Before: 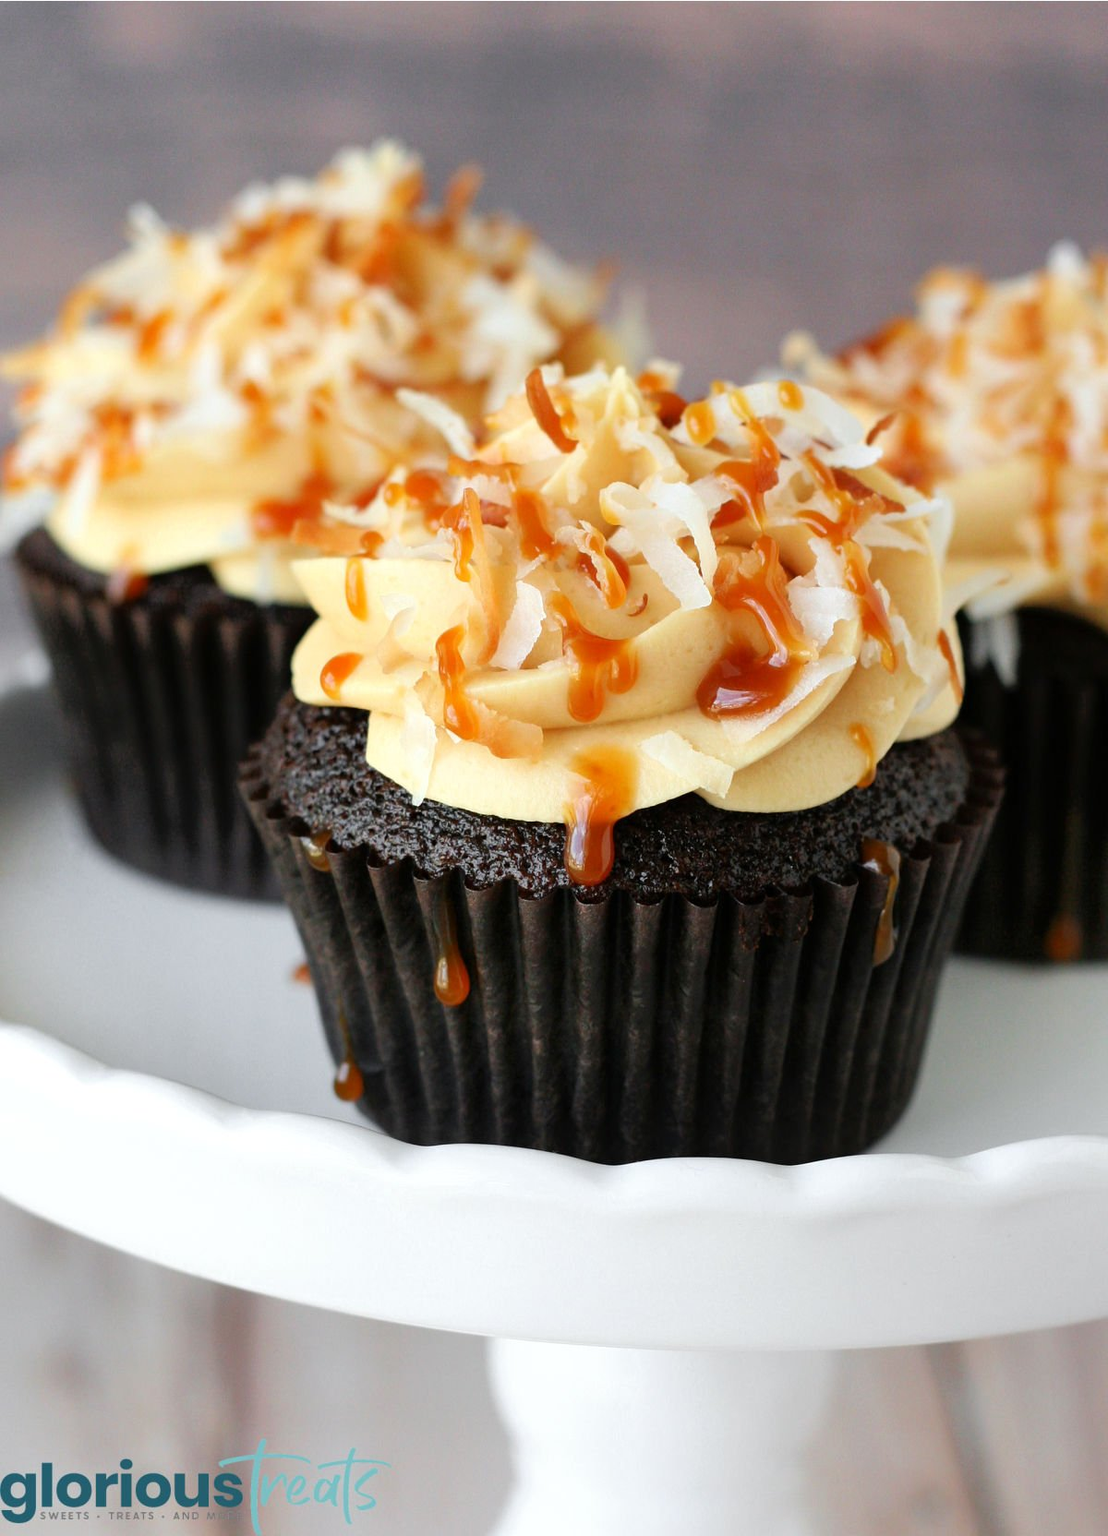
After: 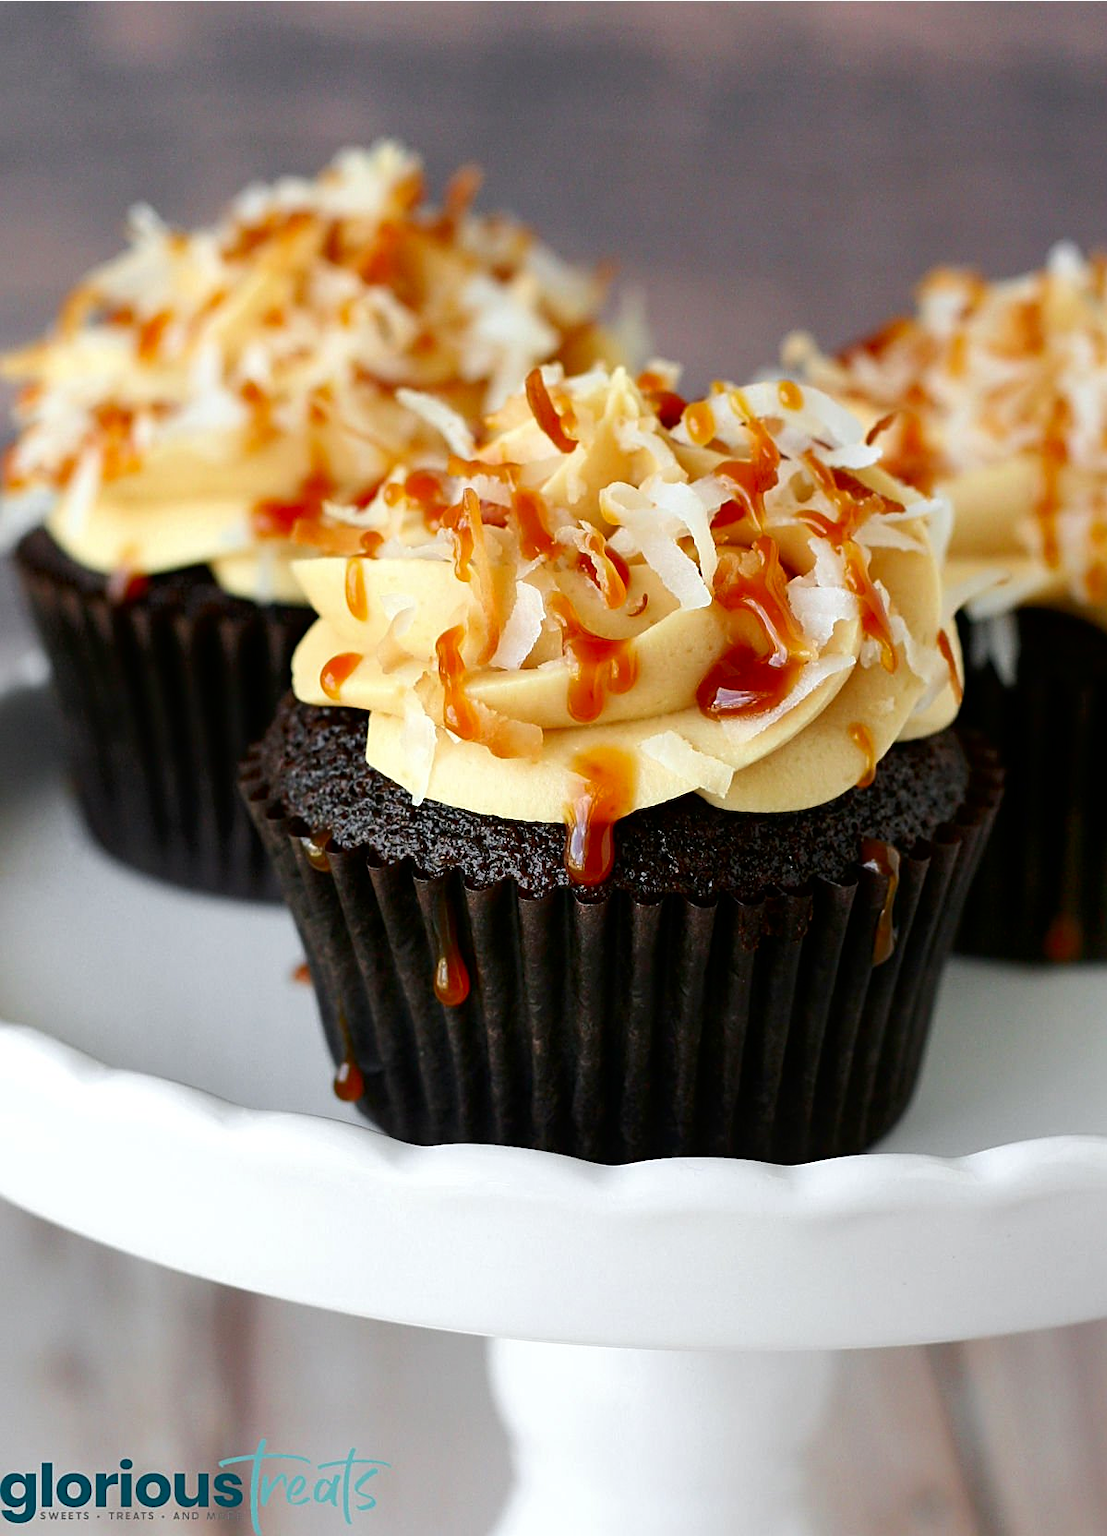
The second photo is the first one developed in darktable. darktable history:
contrast brightness saturation: contrast 0.068, brightness -0.135, saturation 0.12
sharpen: on, module defaults
